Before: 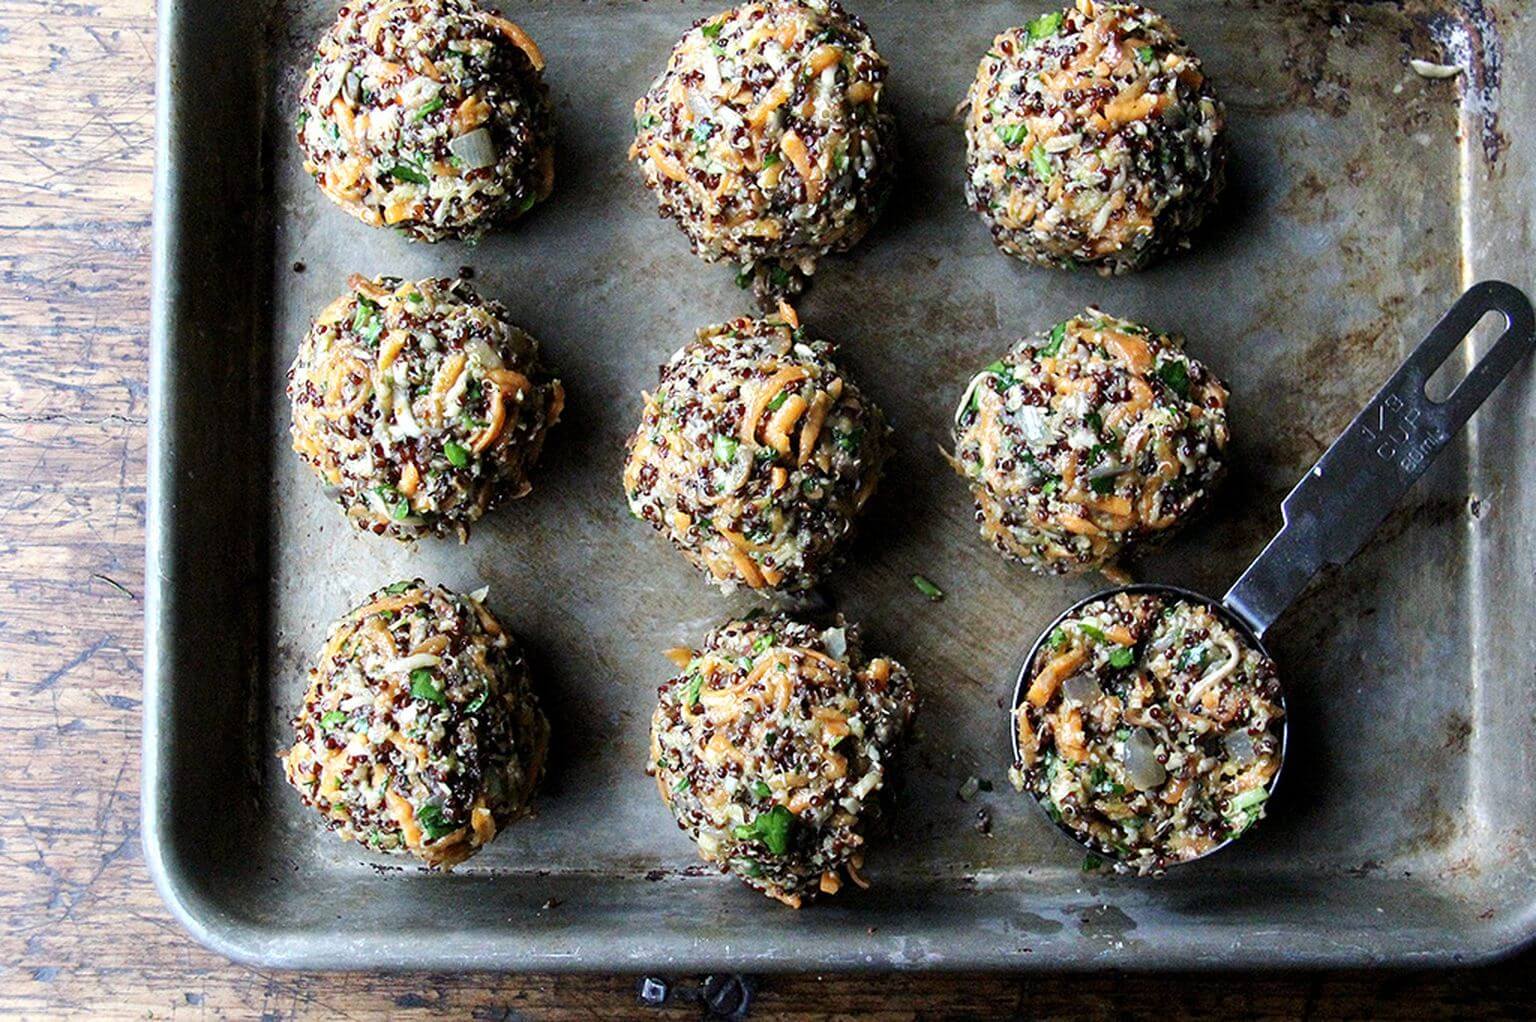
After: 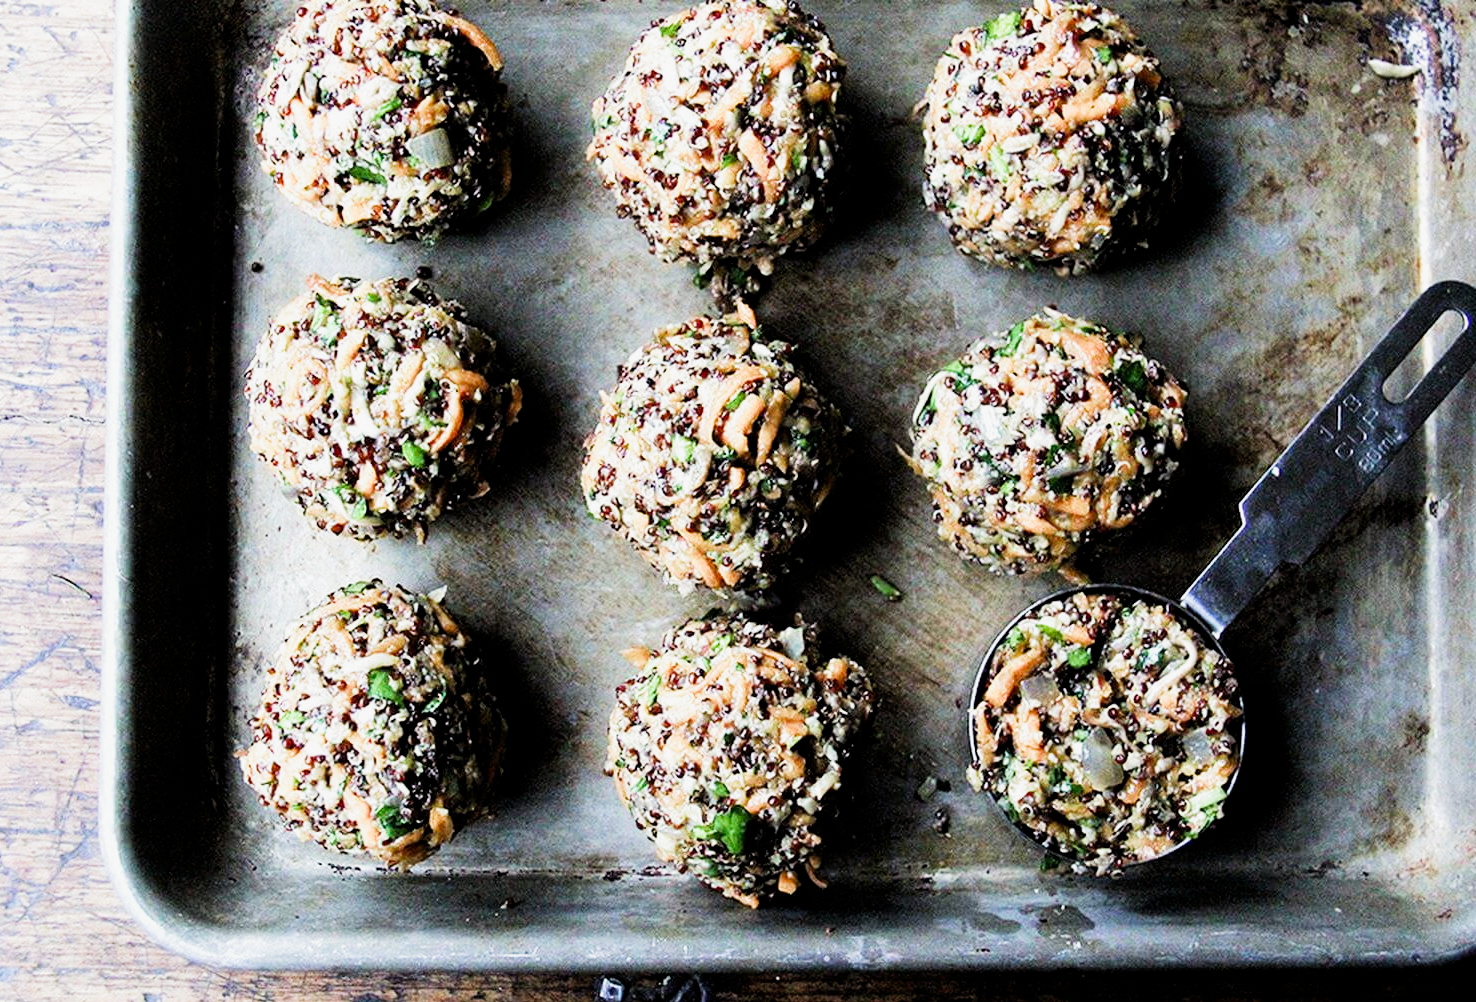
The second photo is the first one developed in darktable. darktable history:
filmic rgb: middle gray luminance 12.48%, black relative exposure -10.08 EV, white relative exposure 3.46 EV, threshold 3 EV, target black luminance 0%, hardness 5.79, latitude 44.83%, contrast 1.229, highlights saturation mix 3.85%, shadows ↔ highlights balance 26.57%, color science v5 (2021), contrast in shadows safe, contrast in highlights safe, enable highlight reconstruction true
crop and rotate: left 2.747%, right 1.146%, bottom 1.929%
exposure: black level correction 0, exposure 0.704 EV, compensate highlight preservation false
